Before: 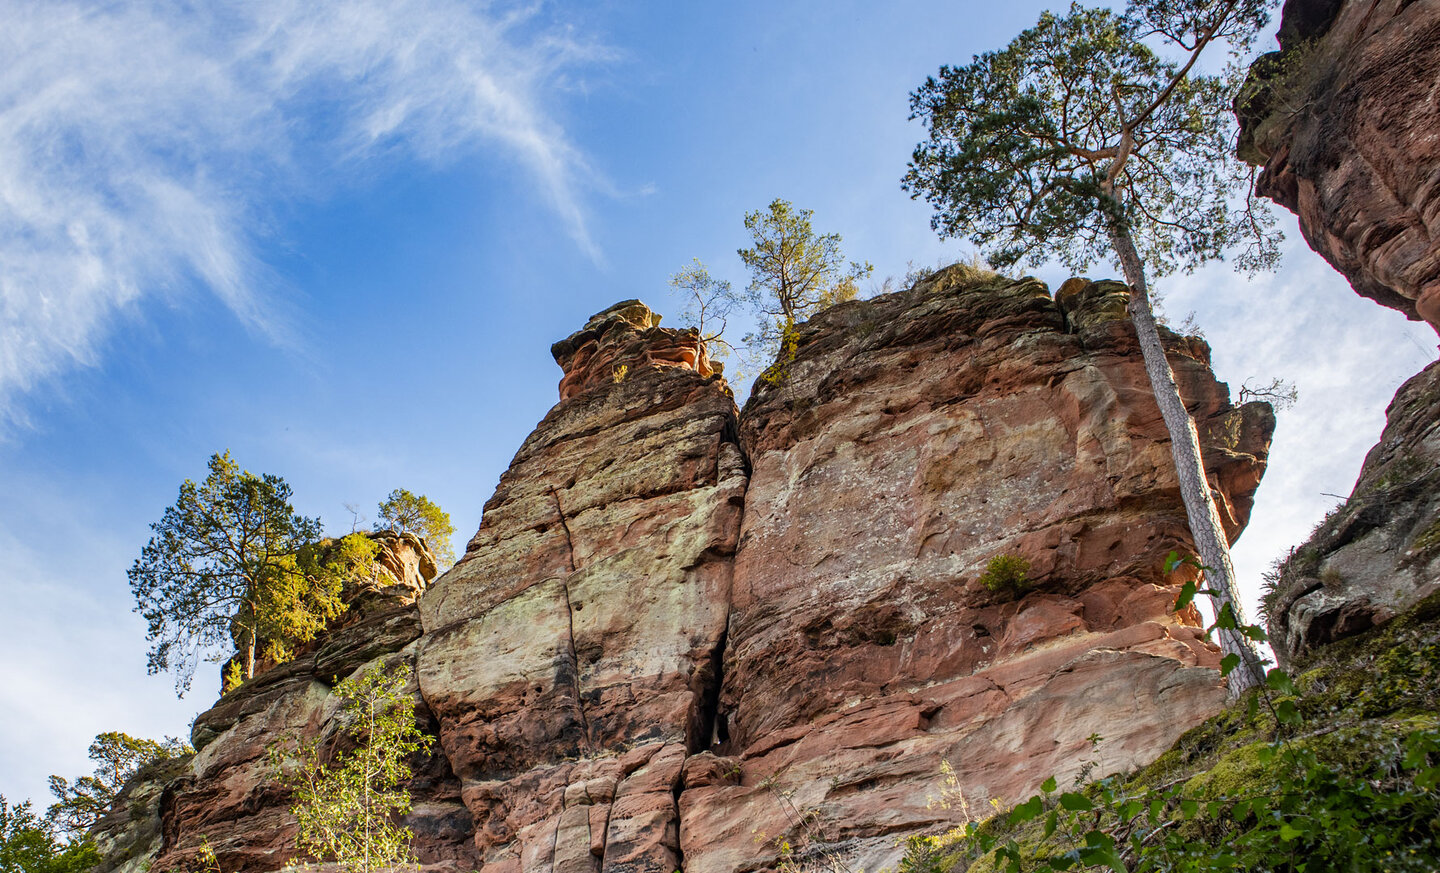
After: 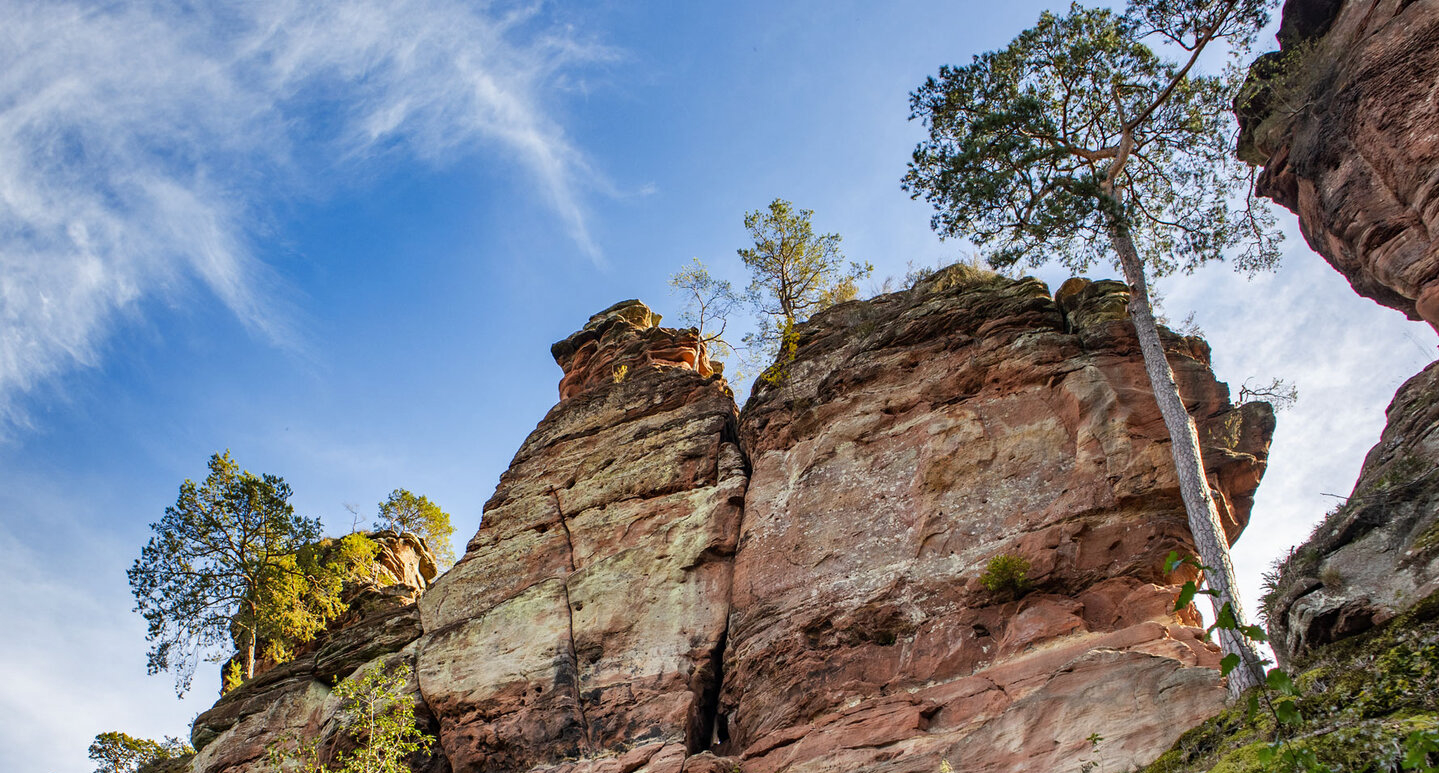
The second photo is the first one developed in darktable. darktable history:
shadows and highlights: highlights color adjustment 39.85%, soften with gaussian
crop and rotate: top 0%, bottom 11.392%
